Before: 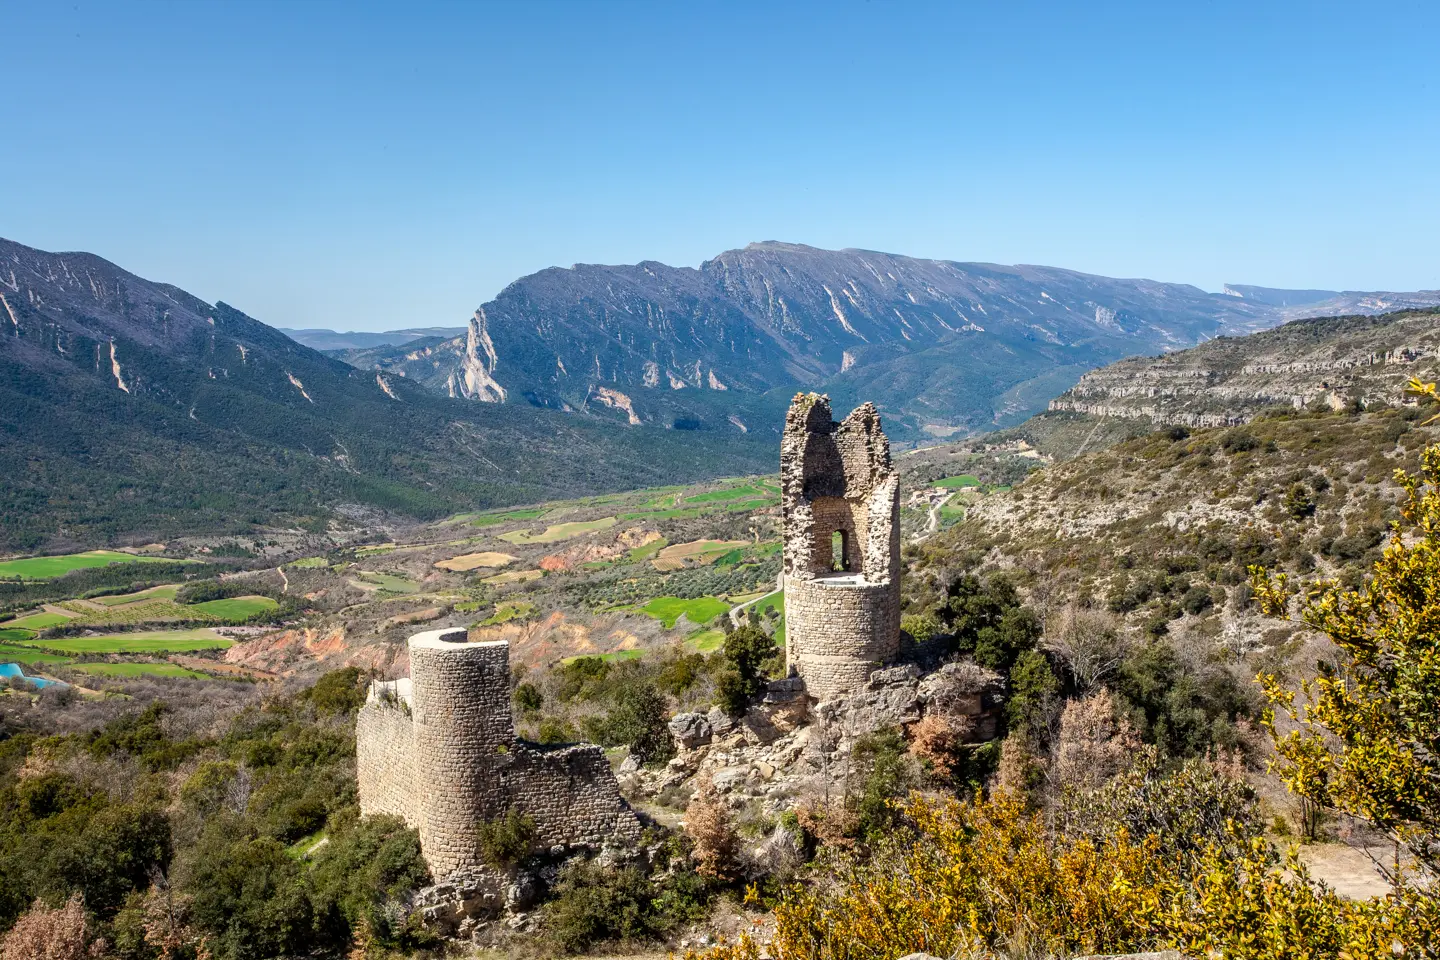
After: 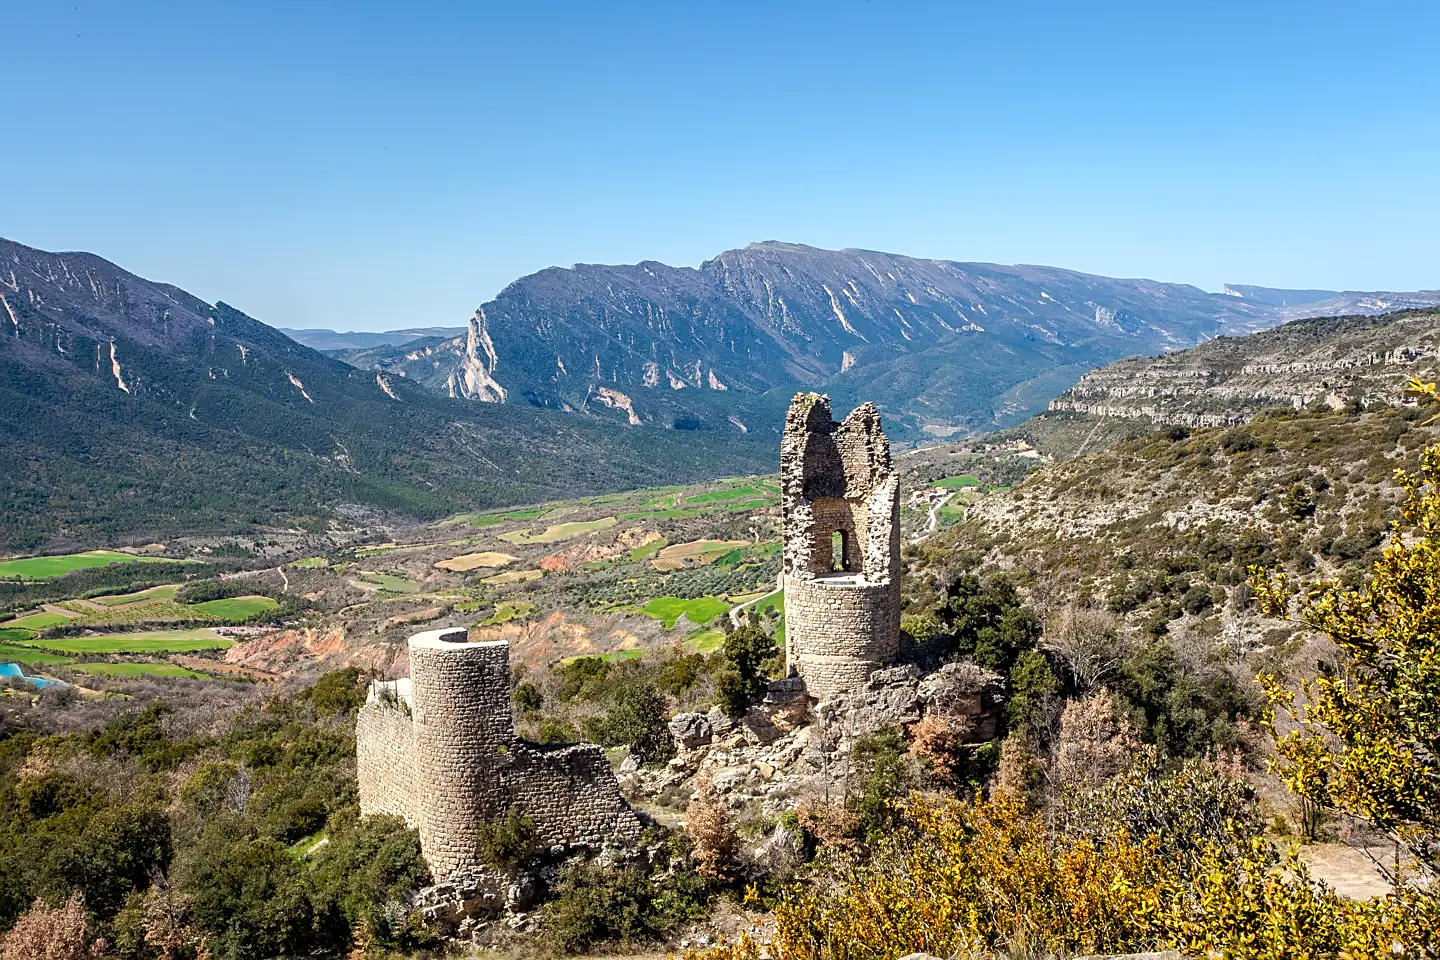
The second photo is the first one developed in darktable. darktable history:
sharpen: on, module defaults
exposure: exposure 0.085 EV, compensate highlight preservation false
